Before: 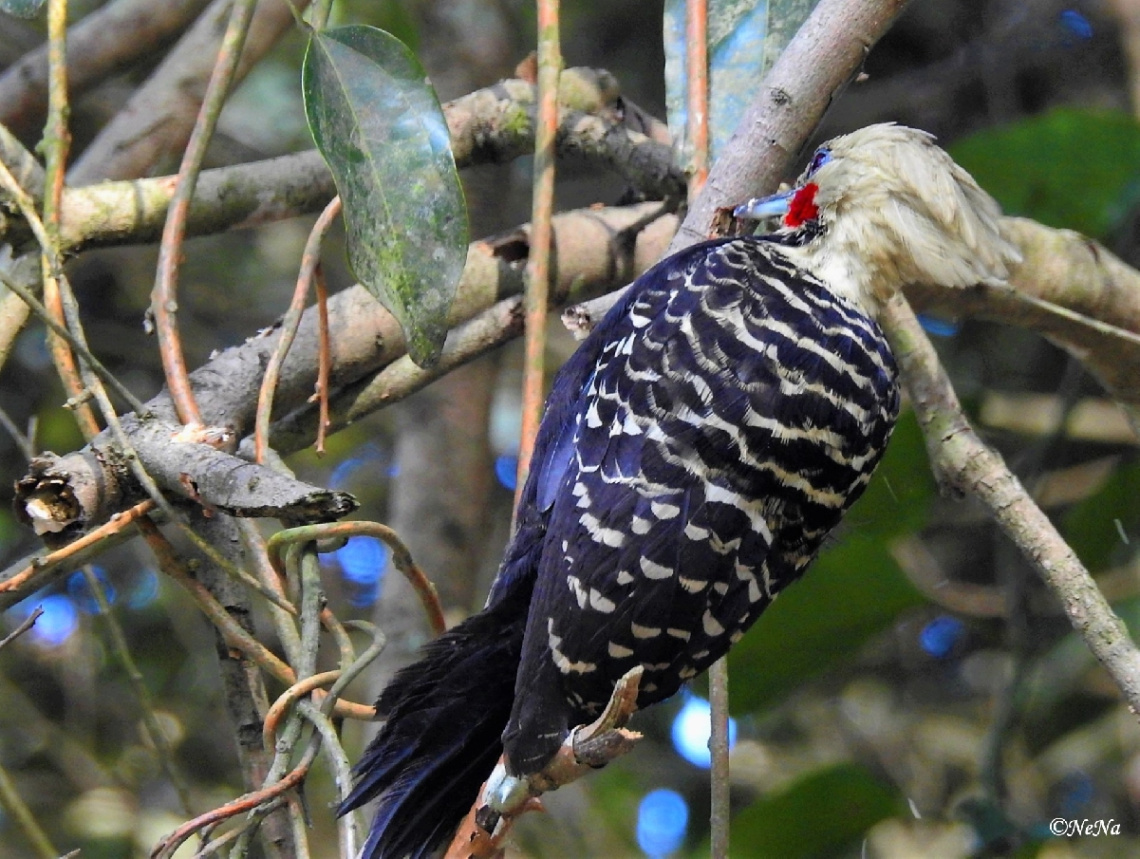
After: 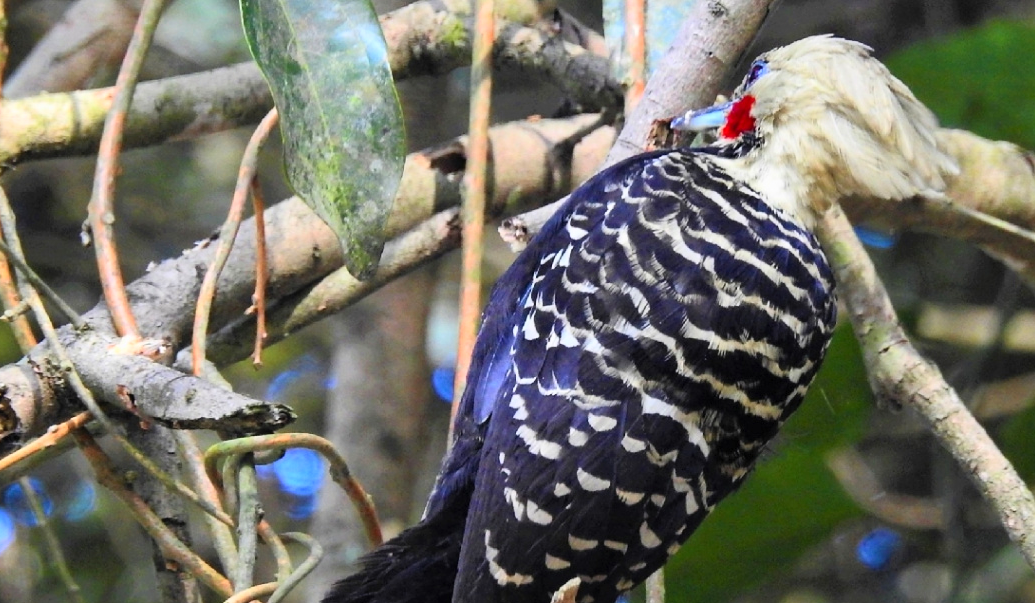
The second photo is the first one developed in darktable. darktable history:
contrast brightness saturation: contrast 0.2, brightness 0.15, saturation 0.14
crop: left 5.596%, top 10.314%, right 3.534%, bottom 19.395%
white balance: red 1, blue 1
